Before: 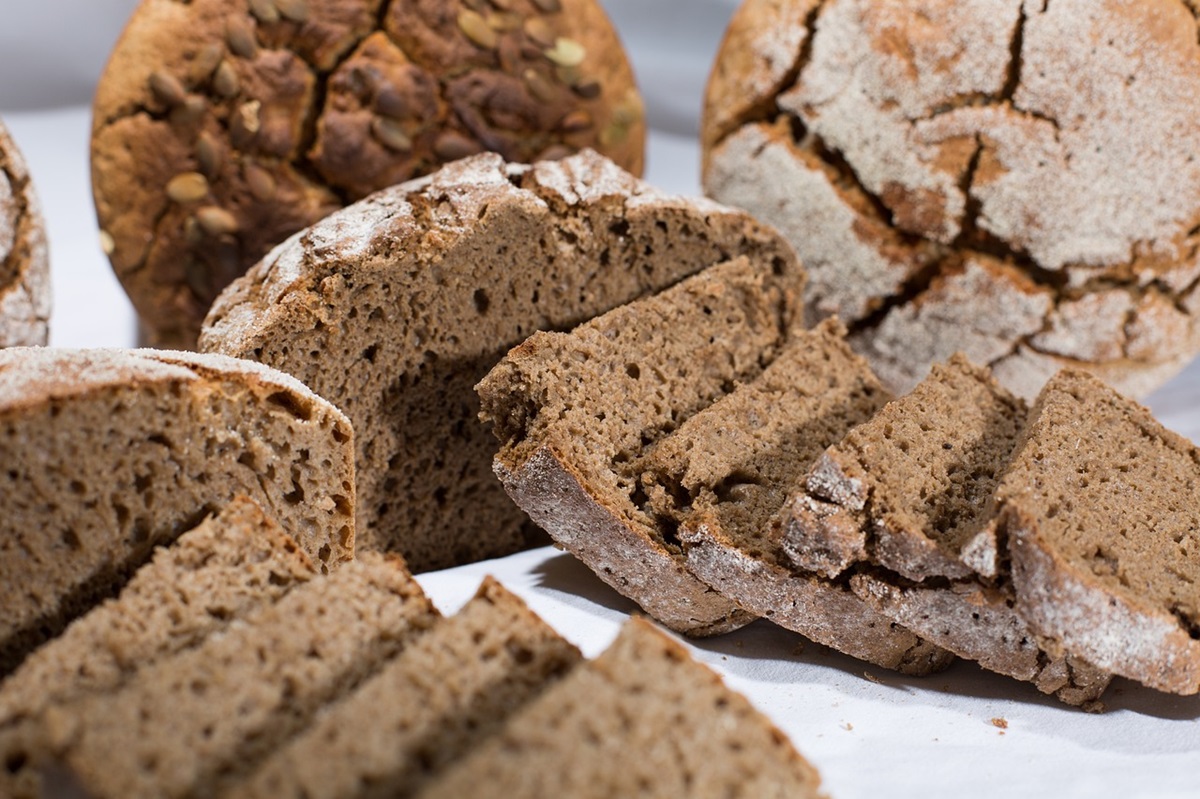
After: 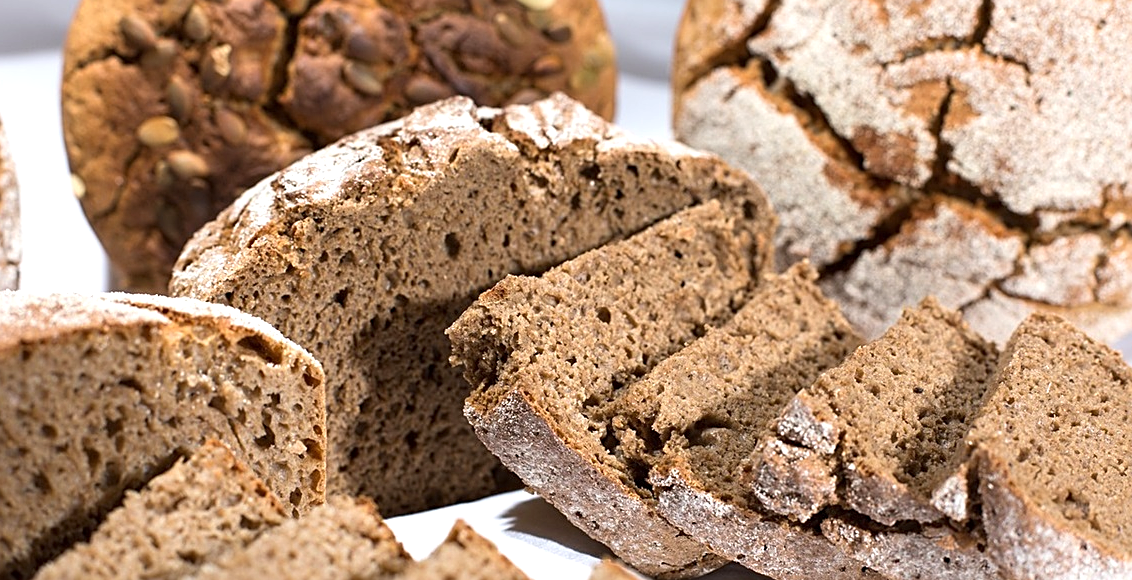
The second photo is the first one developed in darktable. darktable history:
sharpen: on, module defaults
exposure: exposure 0.606 EV, compensate highlight preservation false
crop: left 2.418%, top 7.028%, right 3.18%, bottom 20.353%
